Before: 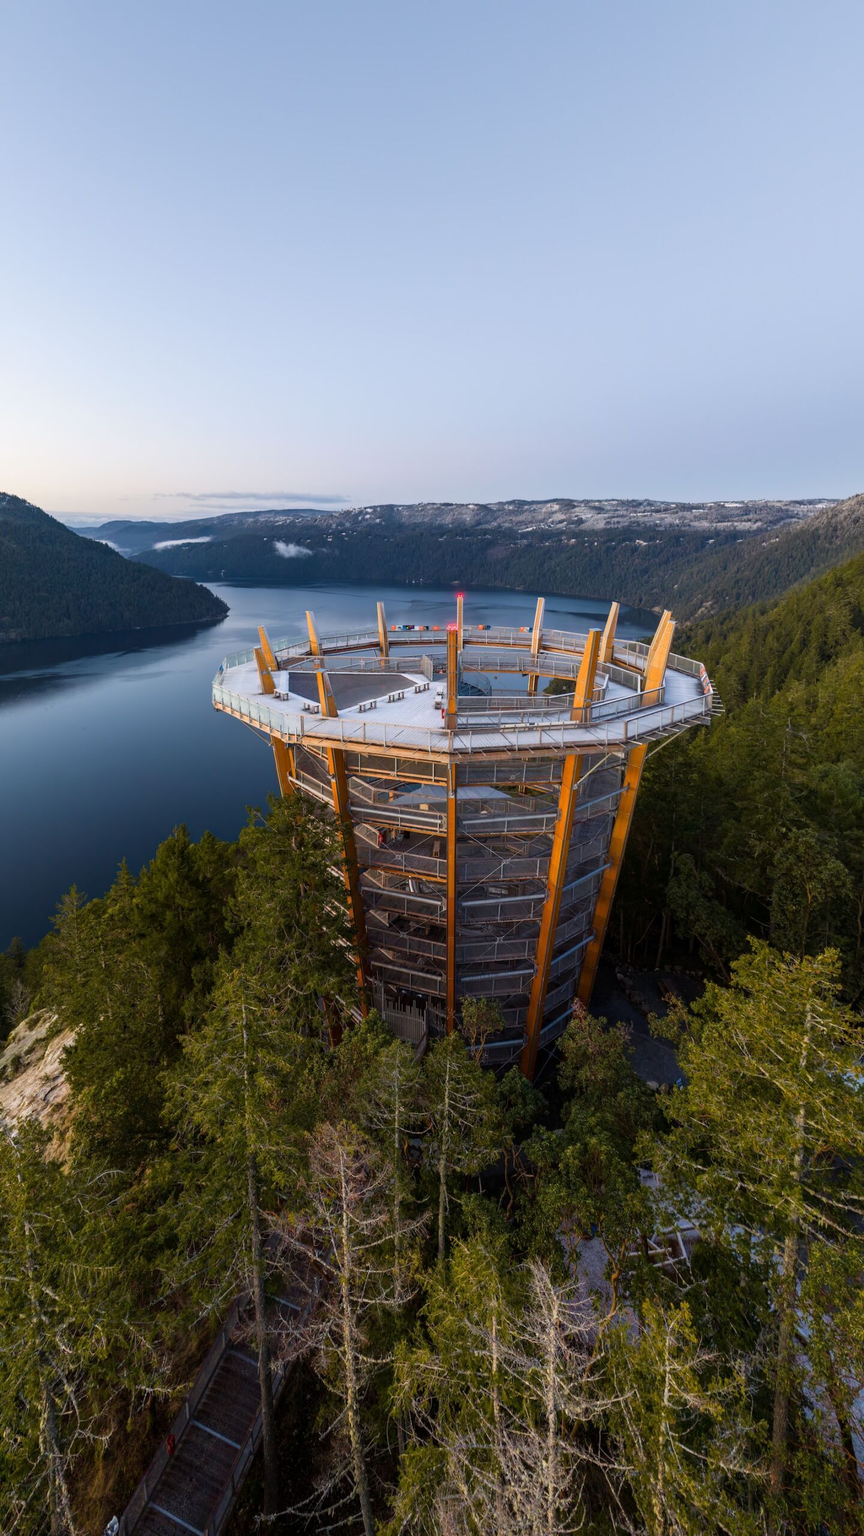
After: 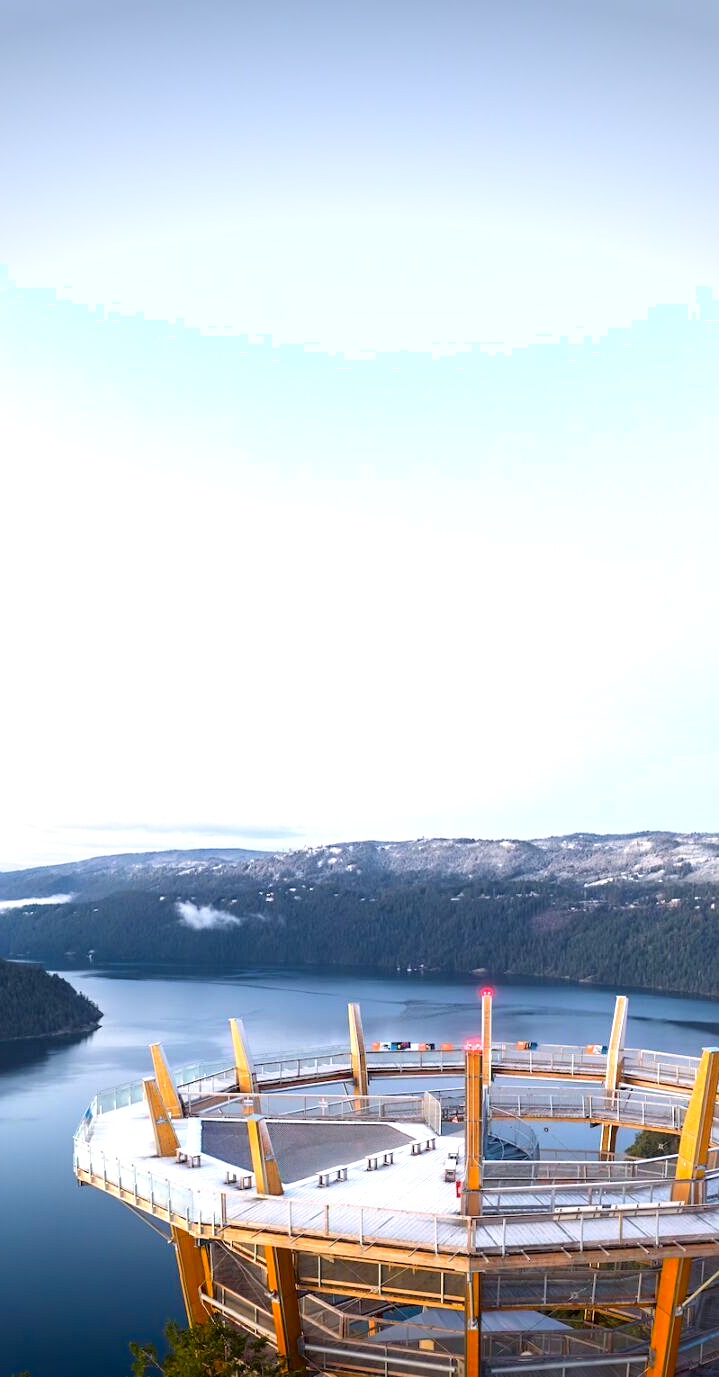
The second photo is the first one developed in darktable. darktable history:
vignetting: fall-off start 100.2%, saturation 0.368, width/height ratio 1.326, unbound false
sharpen: amount 0.201
shadows and highlights: shadows -25.27, highlights 50.91, soften with gaussian
exposure: black level correction 0.001, exposure 0.499 EV, compensate exposure bias true, compensate highlight preservation false
crop: left 19.471%, right 30.594%, bottom 46.2%
tone equalizer: -8 EV -0.449 EV, -7 EV -0.418 EV, -6 EV -0.345 EV, -5 EV -0.188 EV, -3 EV 0.188 EV, -2 EV 0.35 EV, -1 EV 0.376 EV, +0 EV 0.422 EV
